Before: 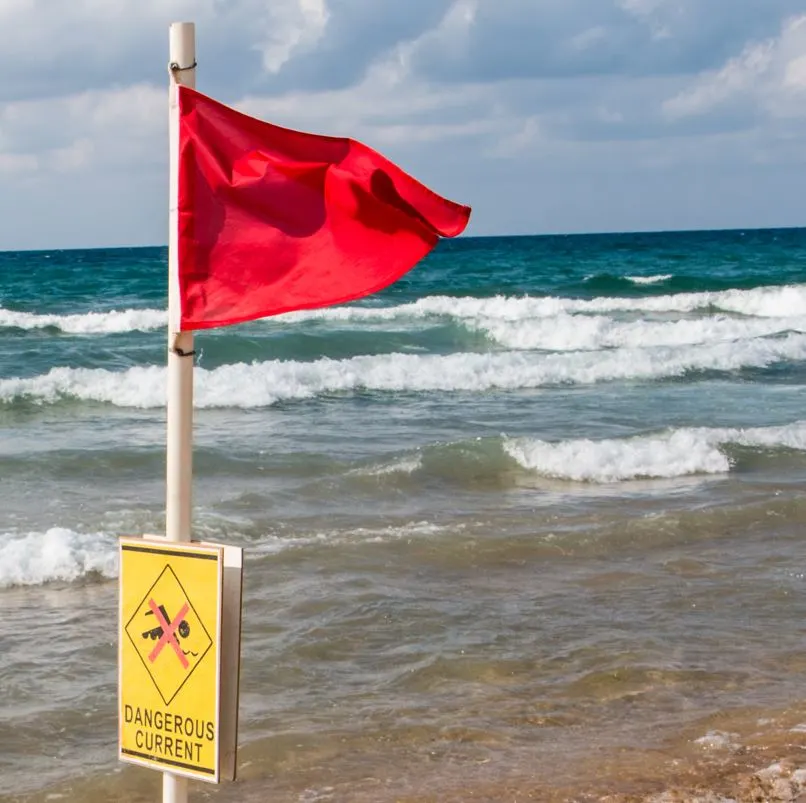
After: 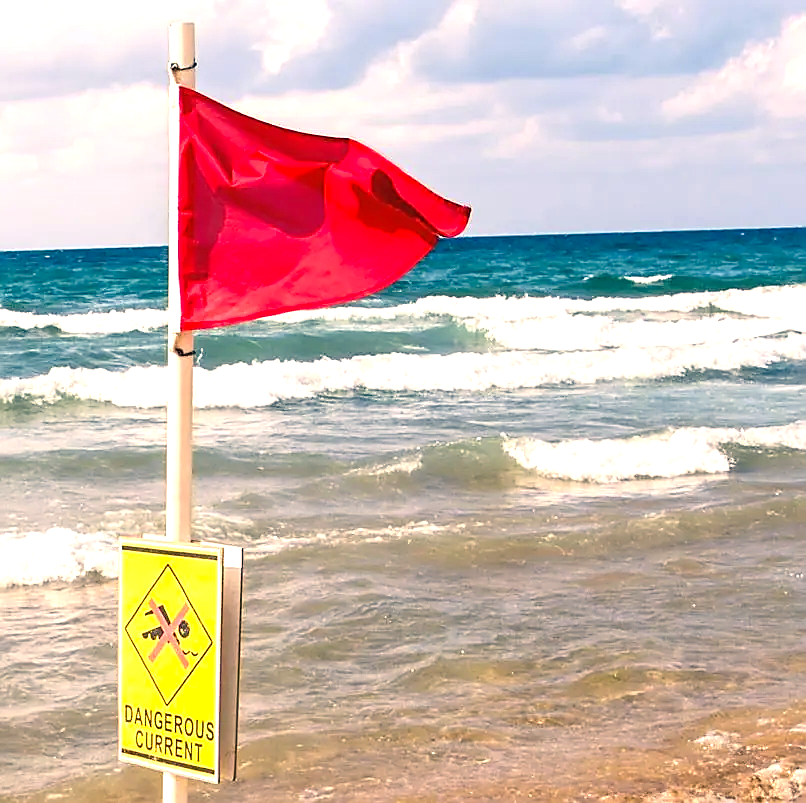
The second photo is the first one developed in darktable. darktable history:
exposure: black level correction 0.001, exposure 1 EV, compensate highlight preservation false
sharpen: radius 1.351, amount 1.266, threshold 0.797
color correction: highlights a* 10.27, highlights b* 13.93, shadows a* -9.95, shadows b* -14.83
